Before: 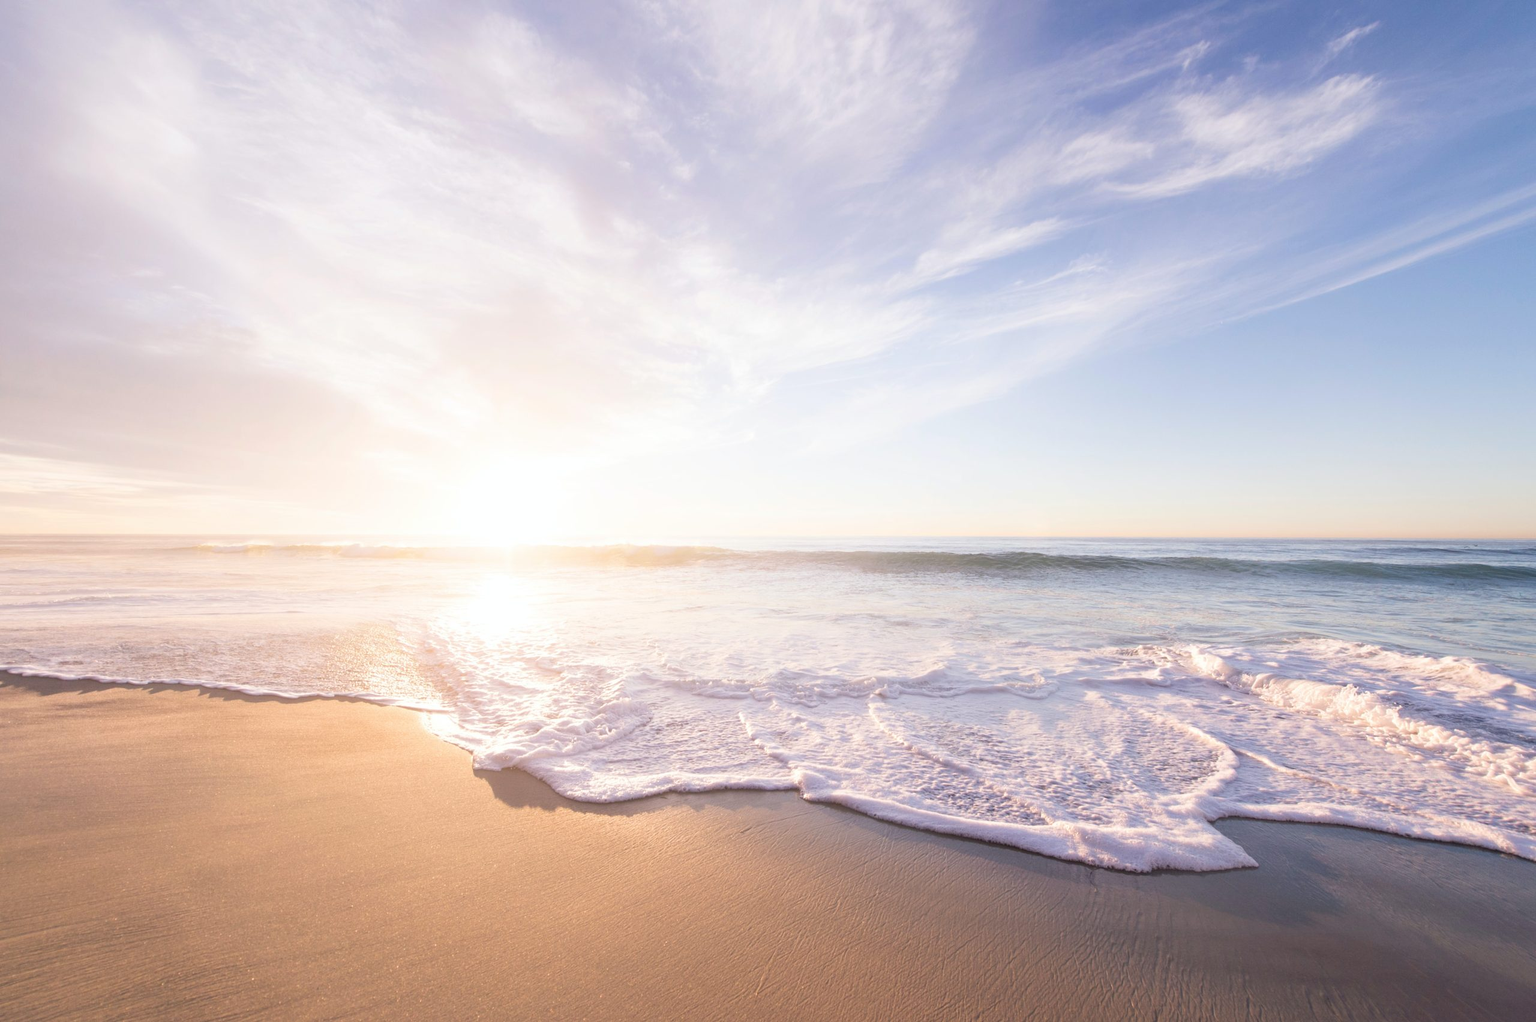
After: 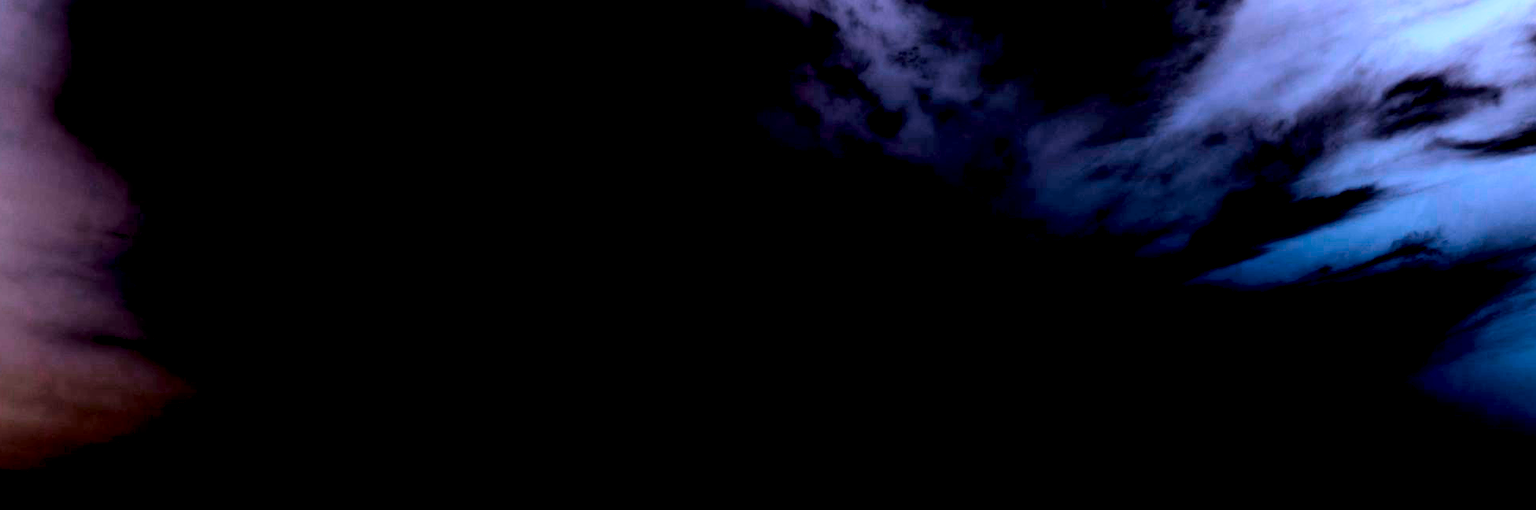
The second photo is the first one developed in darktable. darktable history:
crop: left 0.579%, top 7.627%, right 23.167%, bottom 54.275%
bloom: size 0%, threshold 54.82%, strength 8.31%
color balance rgb: perceptual saturation grading › global saturation 25%, perceptual brilliance grading › global brilliance 35%, perceptual brilliance grading › highlights 50%, perceptual brilliance grading › mid-tones 60%, perceptual brilliance grading › shadows 35%, global vibrance 20%
